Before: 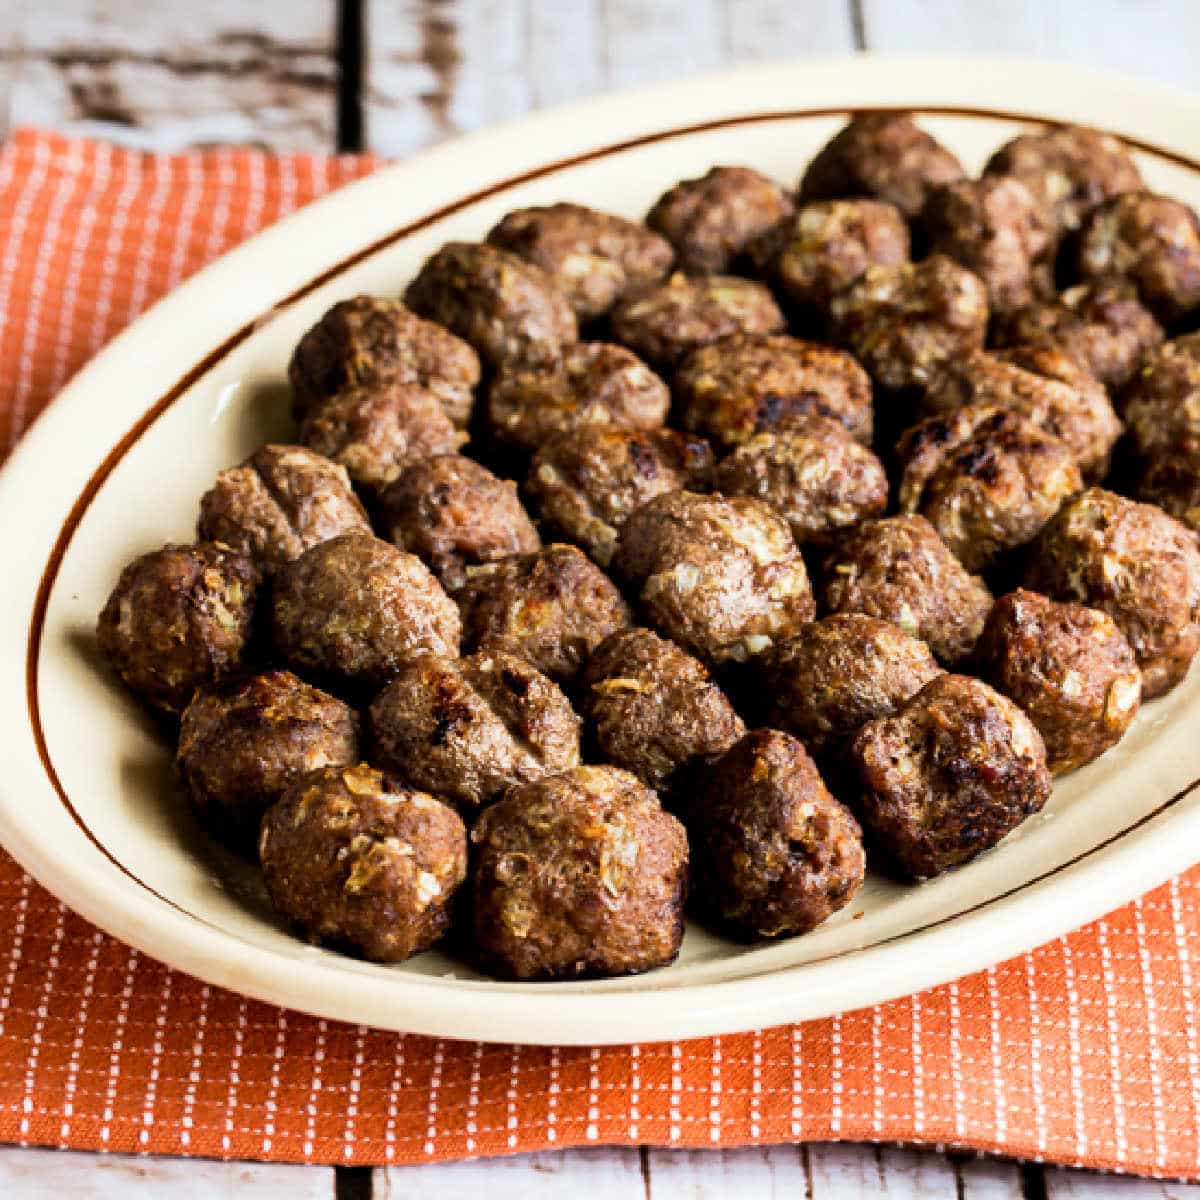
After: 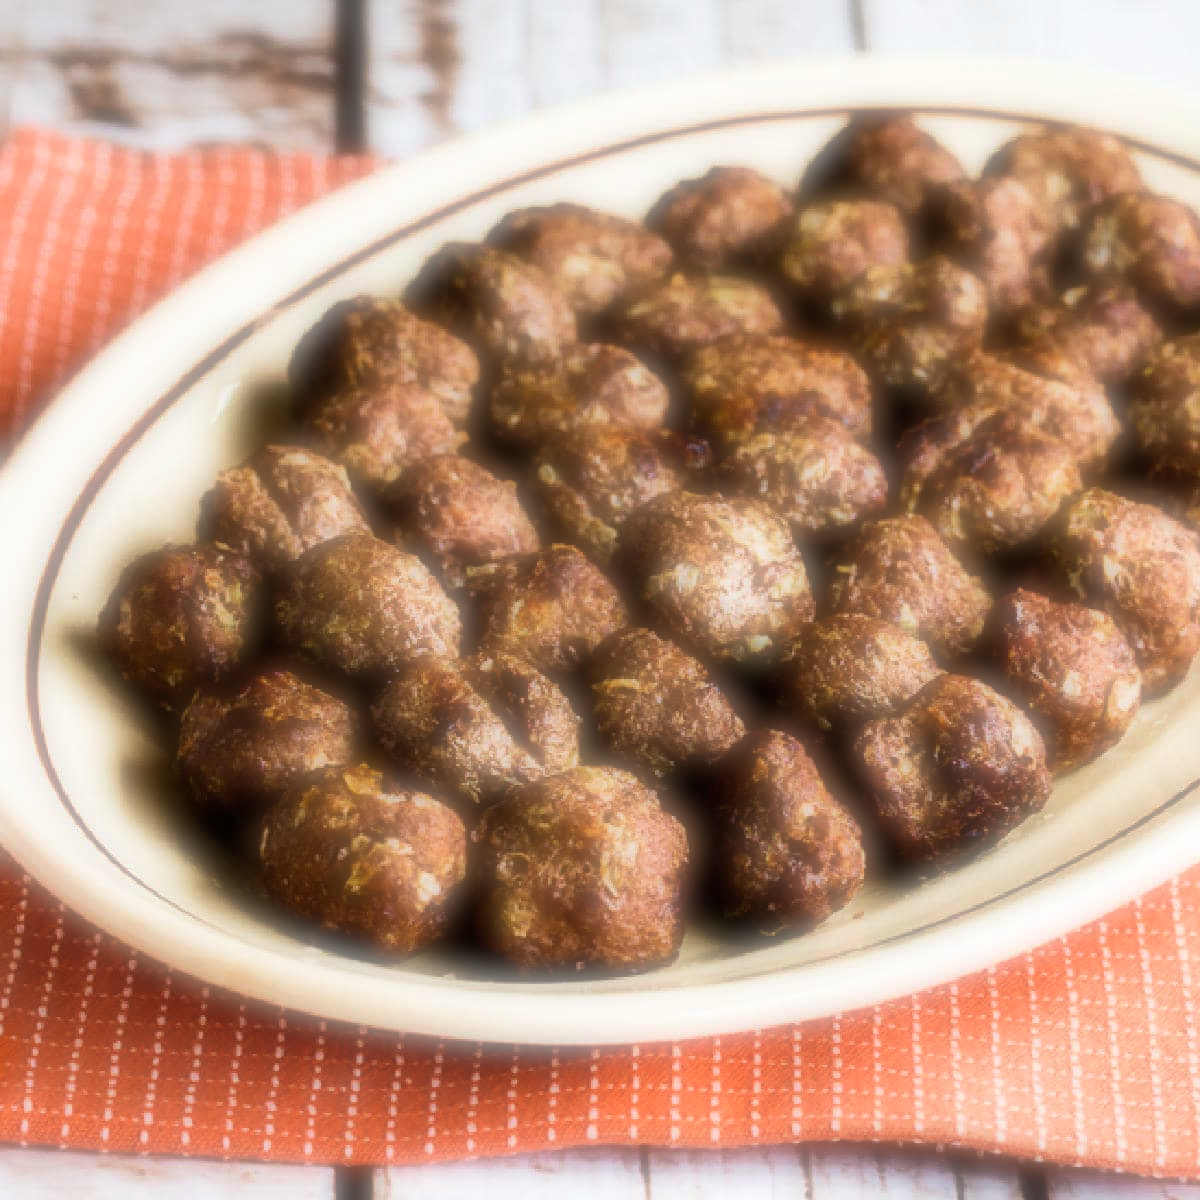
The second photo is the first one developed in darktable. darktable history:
velvia: on, module defaults
soften: on, module defaults
